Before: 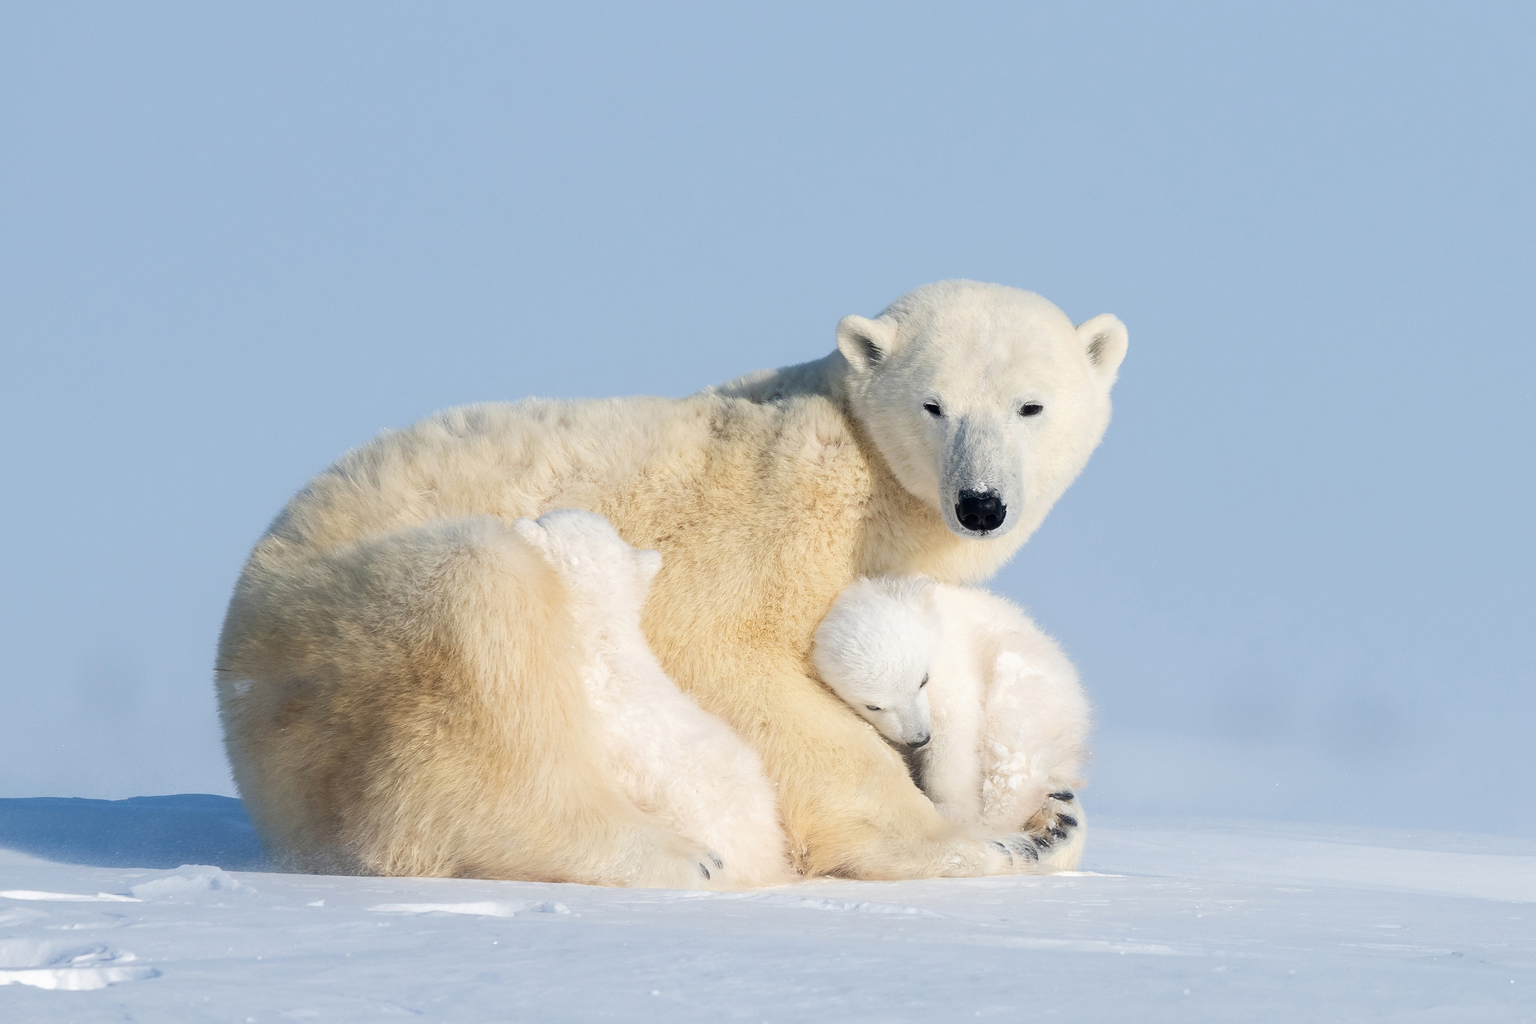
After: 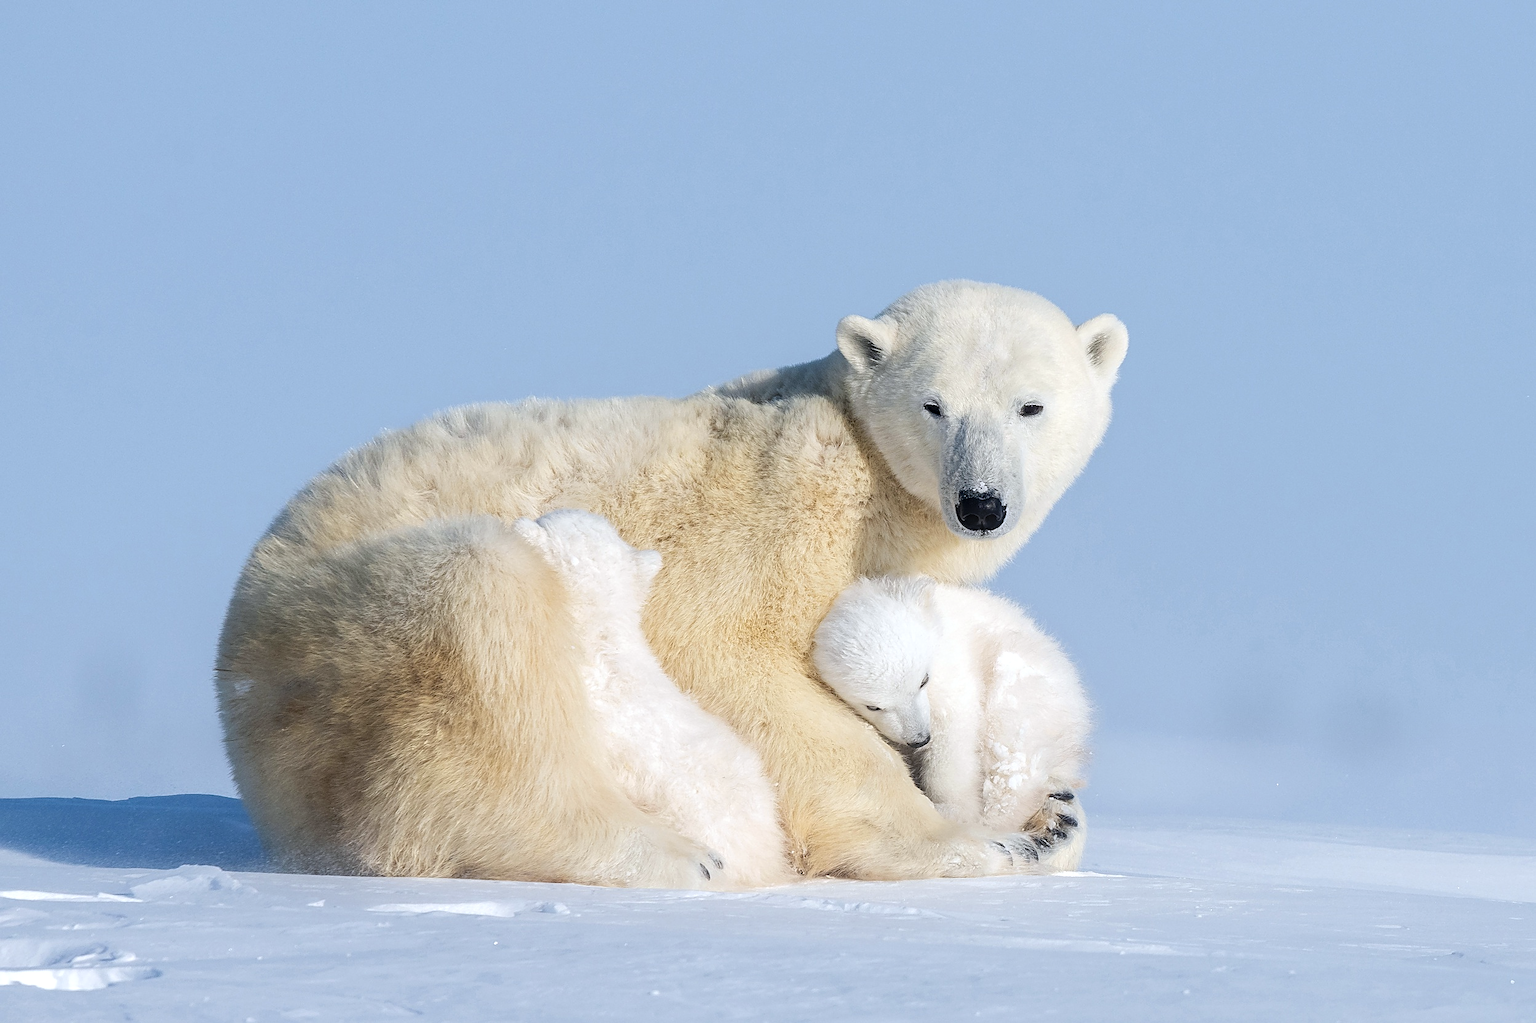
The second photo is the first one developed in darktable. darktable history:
shadows and highlights: shadows 30.86, highlights 0, soften with gaussian
local contrast: on, module defaults
white balance: red 0.976, blue 1.04
sharpen: on, module defaults
